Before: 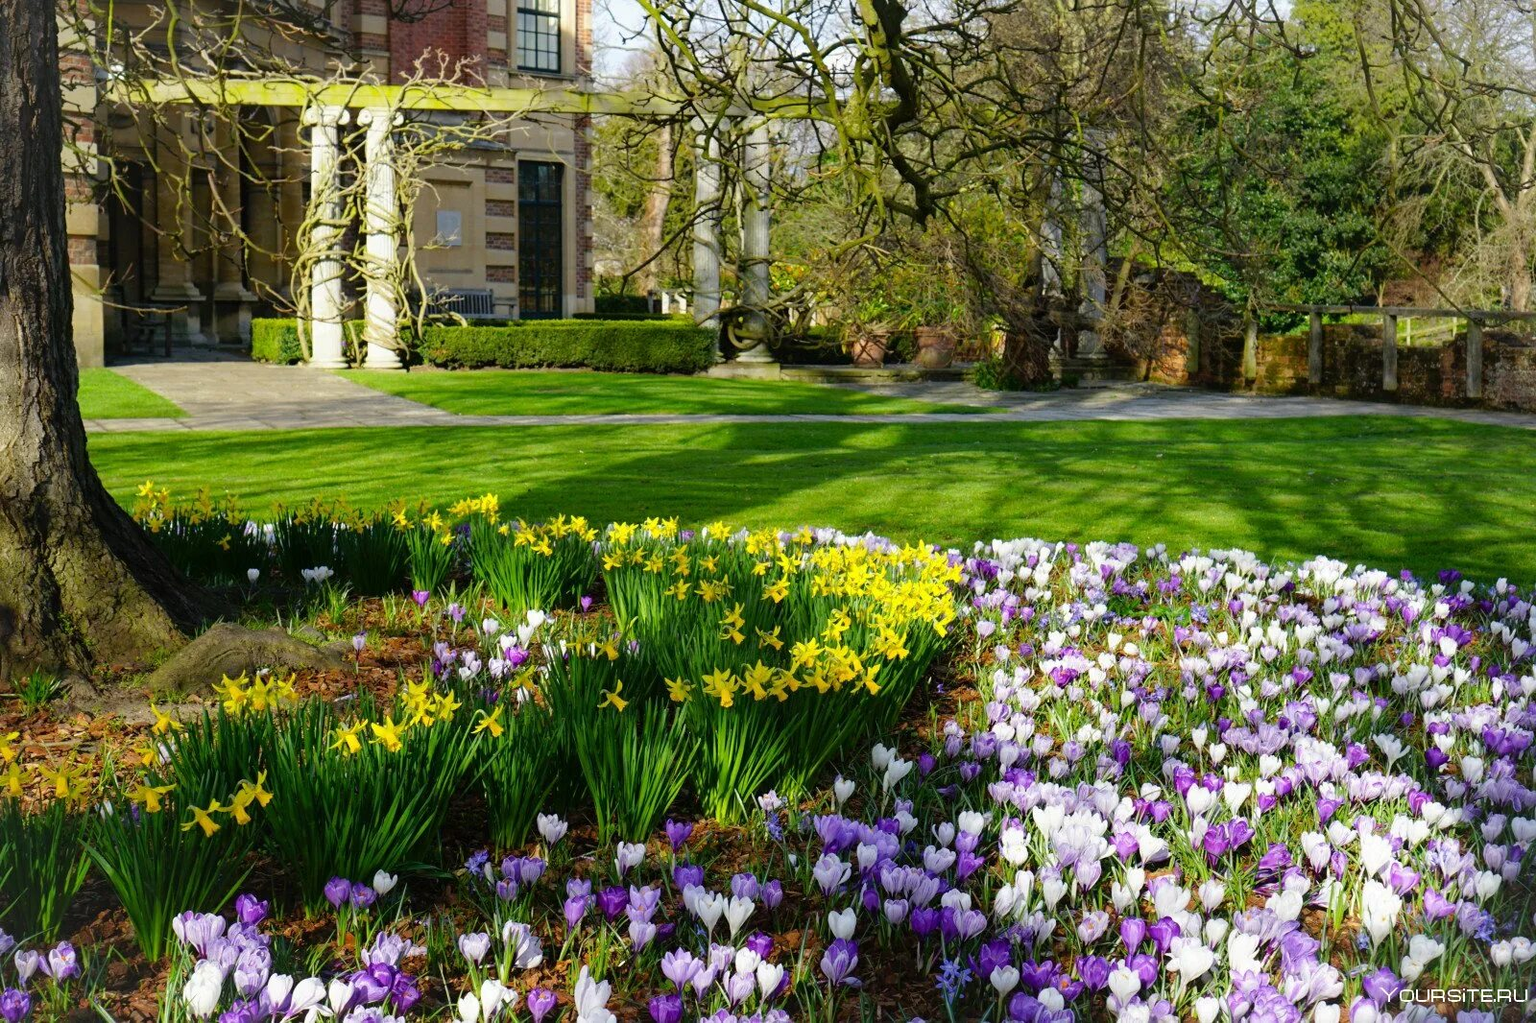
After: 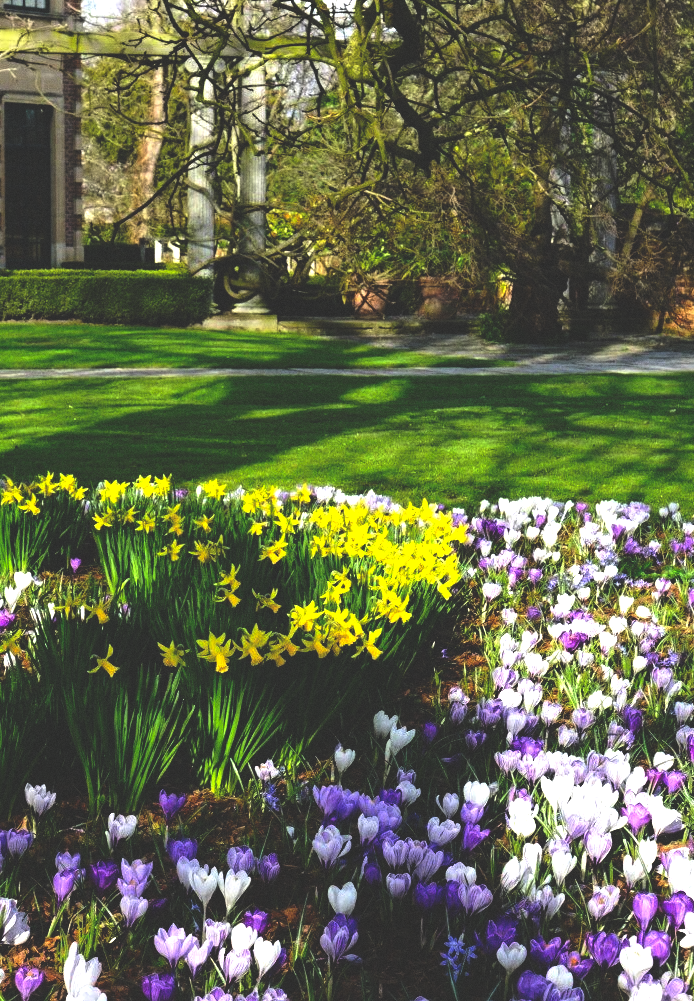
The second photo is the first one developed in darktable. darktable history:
tone equalizer: -8 EV -0.75 EV, -7 EV -0.7 EV, -6 EV -0.6 EV, -5 EV -0.4 EV, -3 EV 0.4 EV, -2 EV 0.6 EV, -1 EV 0.7 EV, +0 EV 0.75 EV, edges refinement/feathering 500, mask exposure compensation -1.57 EV, preserve details no
grain: coarseness 0.09 ISO, strength 16.61%
crop: left 33.452%, top 6.025%, right 23.155%
rgb curve: curves: ch0 [(0, 0.186) (0.314, 0.284) (0.775, 0.708) (1, 1)], compensate middle gray true, preserve colors none
